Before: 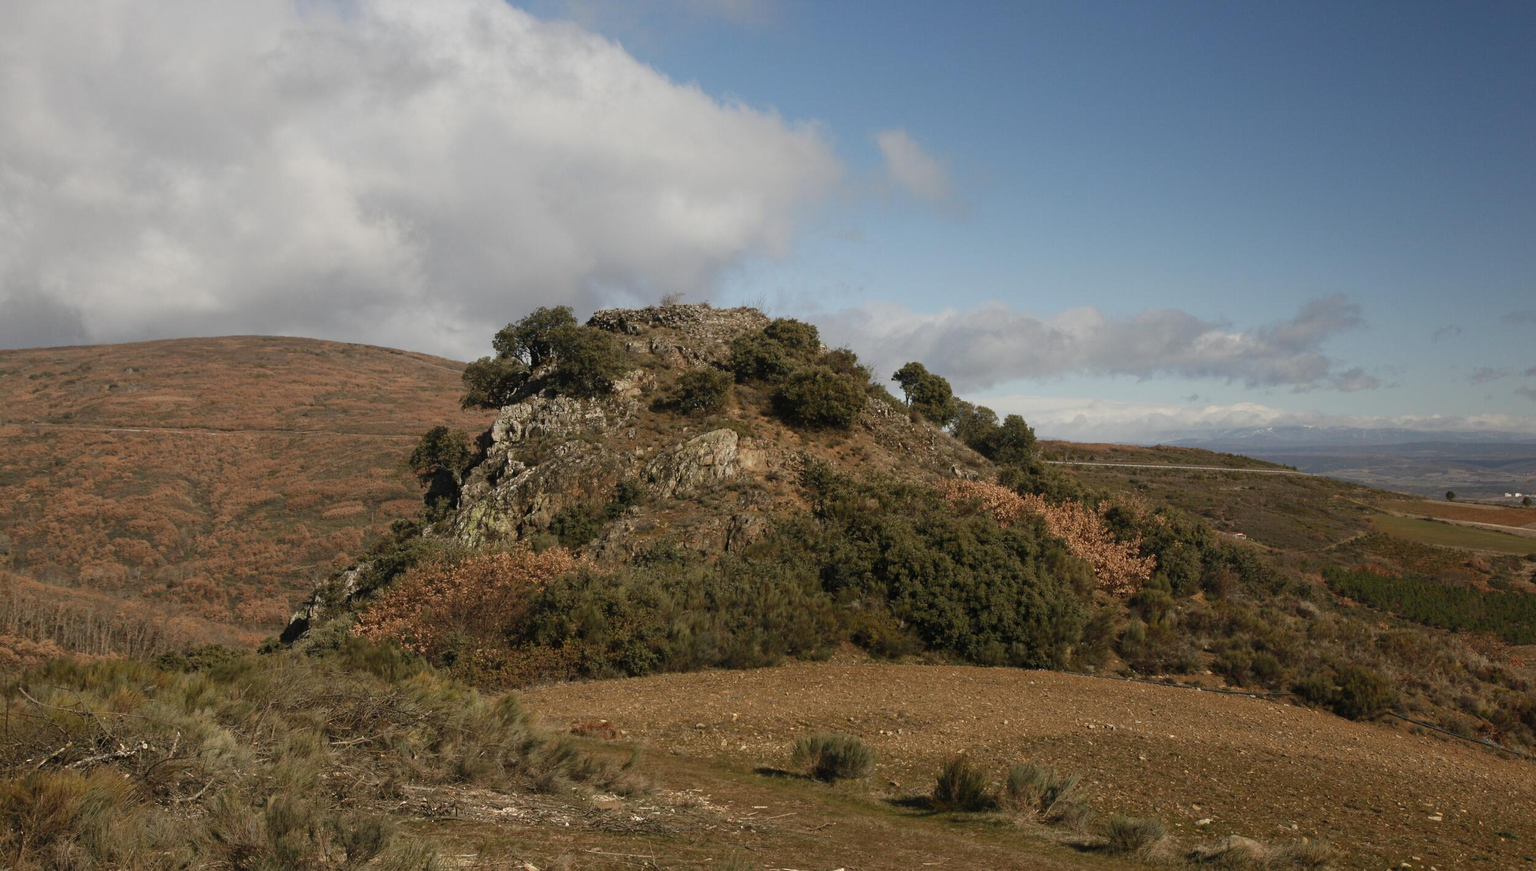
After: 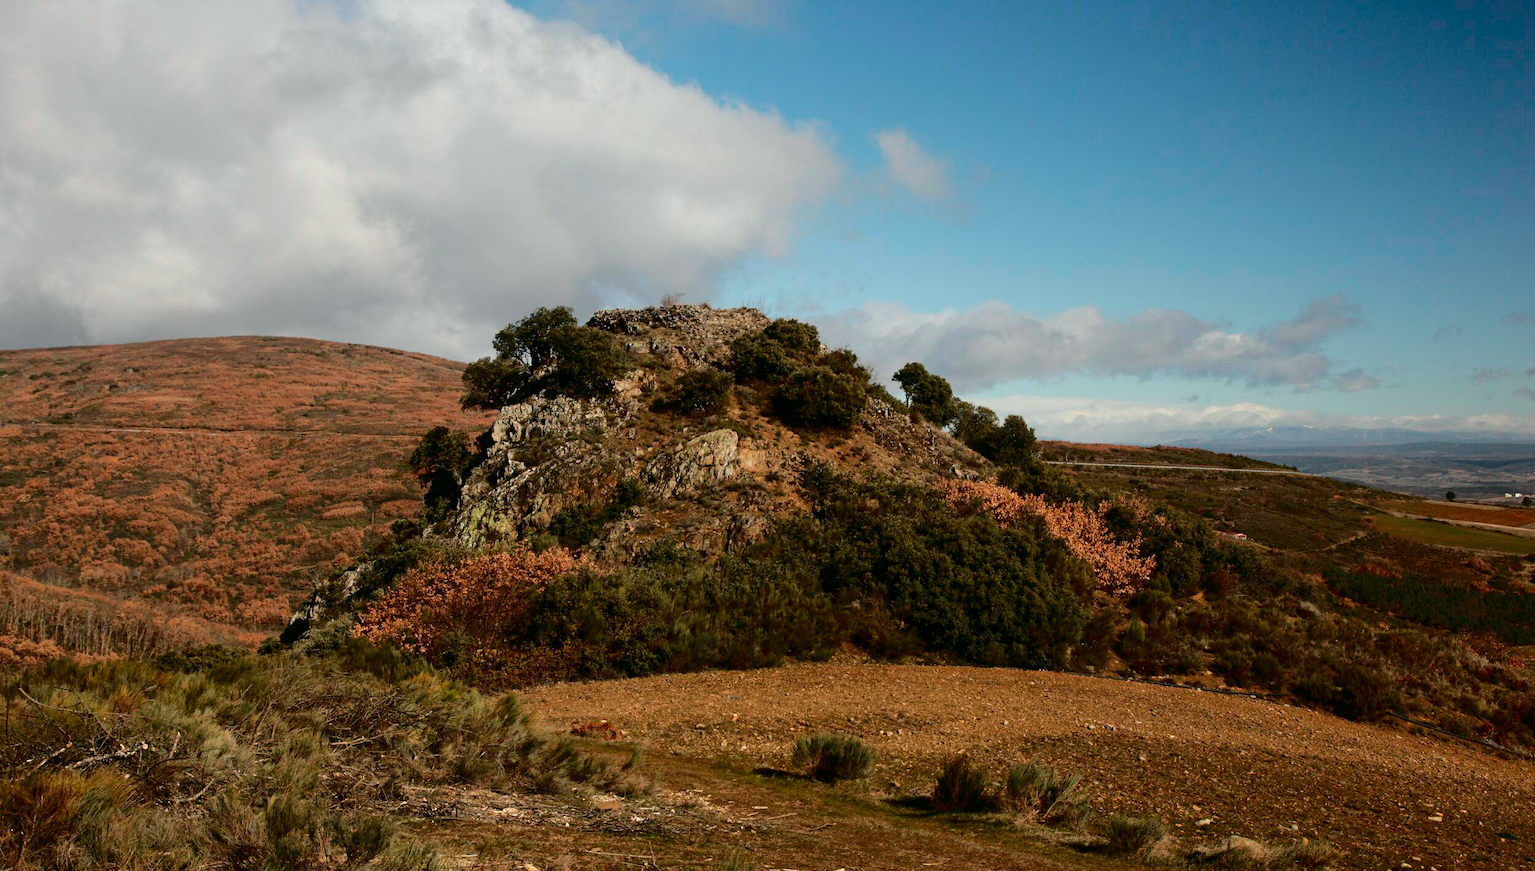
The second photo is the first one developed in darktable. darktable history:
tone equalizer: -8 EV -0.417 EV, -7 EV -0.389 EV, -6 EV -0.333 EV, -5 EV -0.222 EV, -3 EV 0.222 EV, -2 EV 0.333 EV, -1 EV 0.389 EV, +0 EV 0.417 EV, edges refinement/feathering 500, mask exposure compensation -1.57 EV, preserve details no
tone curve: curves: ch0 [(0, 0) (0.181, 0.087) (0.498, 0.485) (0.78, 0.742) (0.993, 0.954)]; ch1 [(0, 0) (0.311, 0.149) (0.395, 0.349) (0.488, 0.477) (0.612, 0.641) (1, 1)]; ch2 [(0, 0) (0.5, 0.5) (0.638, 0.667) (1, 1)], color space Lab, independent channels, preserve colors none
